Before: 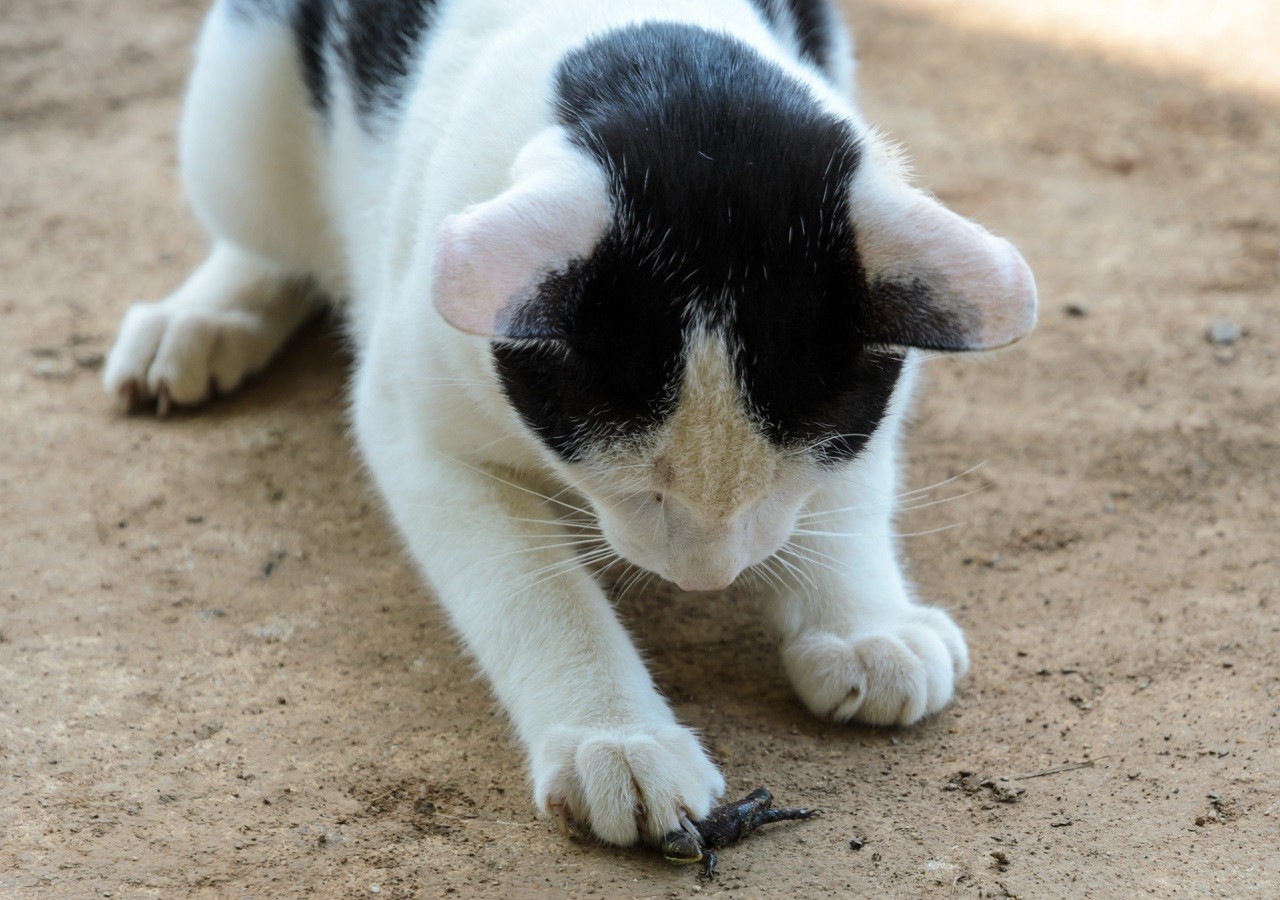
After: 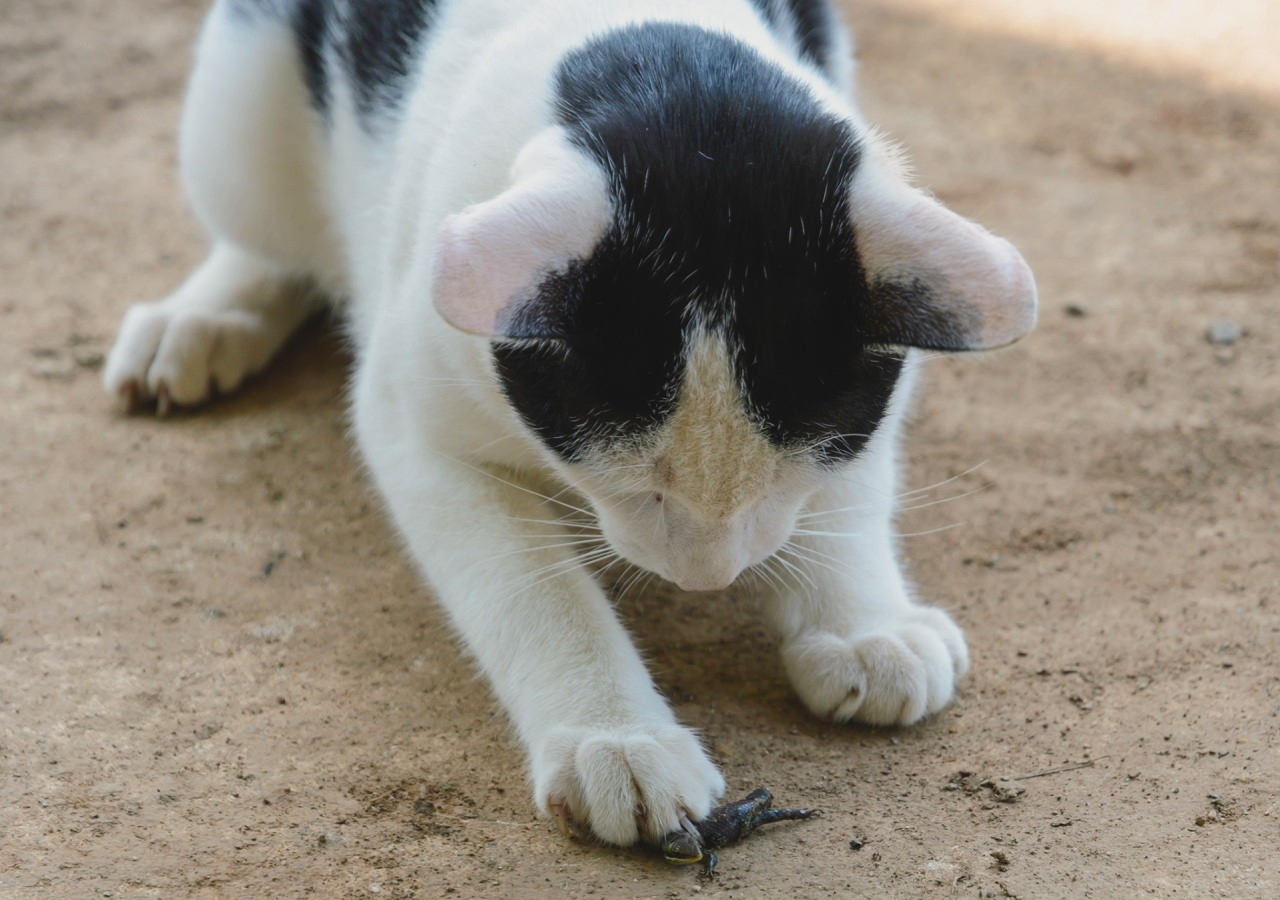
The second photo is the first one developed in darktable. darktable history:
color balance rgb: highlights gain › chroma 1.082%, highlights gain › hue 53.93°, perceptual saturation grading › global saturation 0.971%, perceptual saturation grading › highlights -19.803%, perceptual saturation grading › shadows 19.72%
contrast brightness saturation: contrast -0.129
